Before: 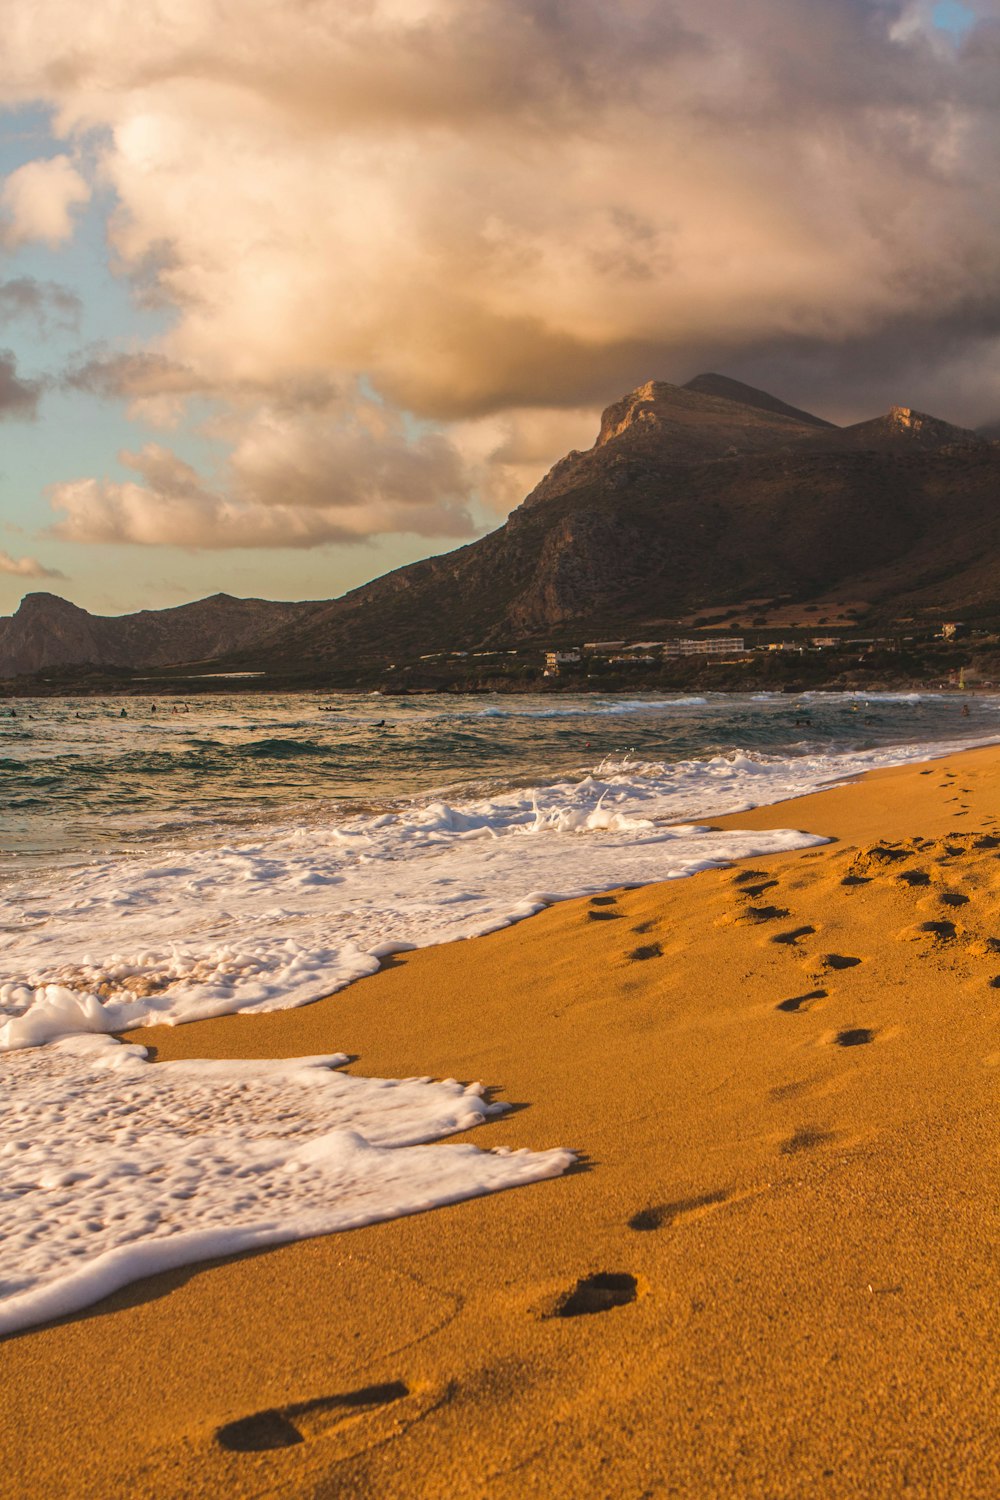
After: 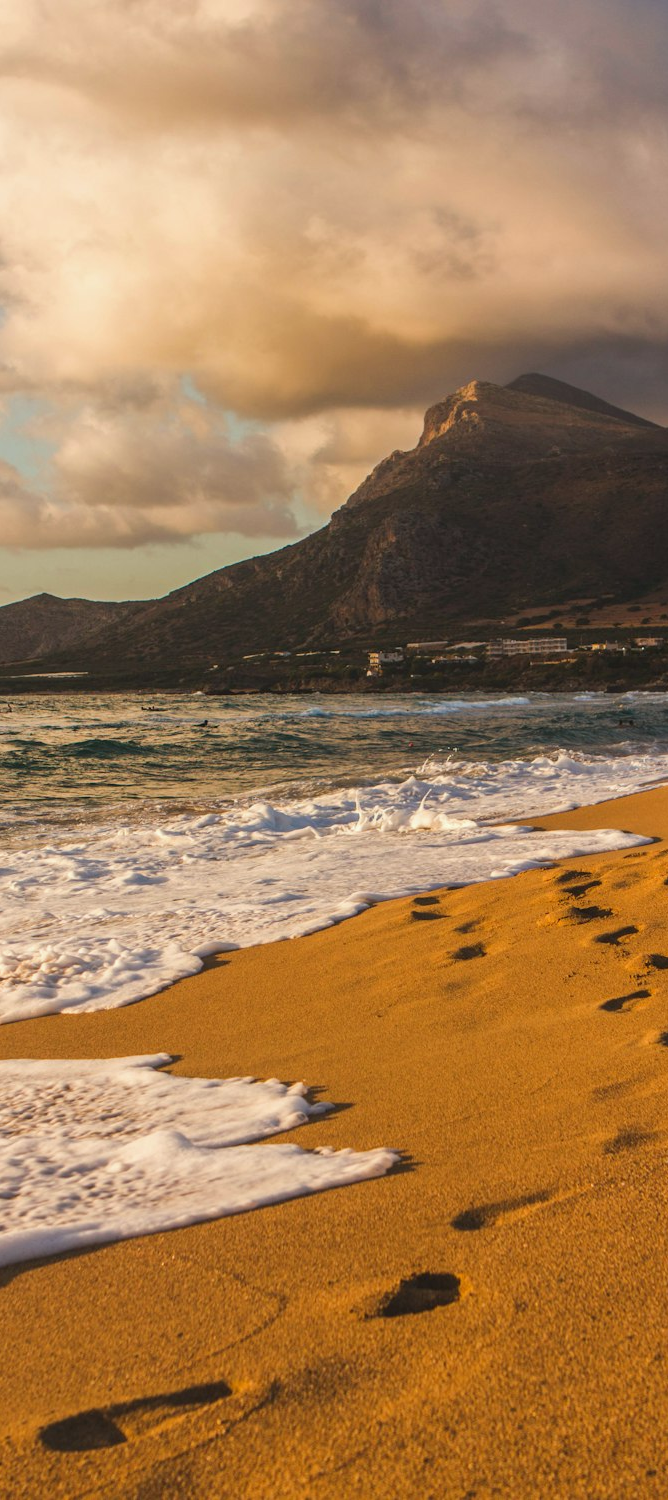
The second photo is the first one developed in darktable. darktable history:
white balance: red 0.978, blue 0.999
crop and rotate: left 17.732%, right 15.423%
